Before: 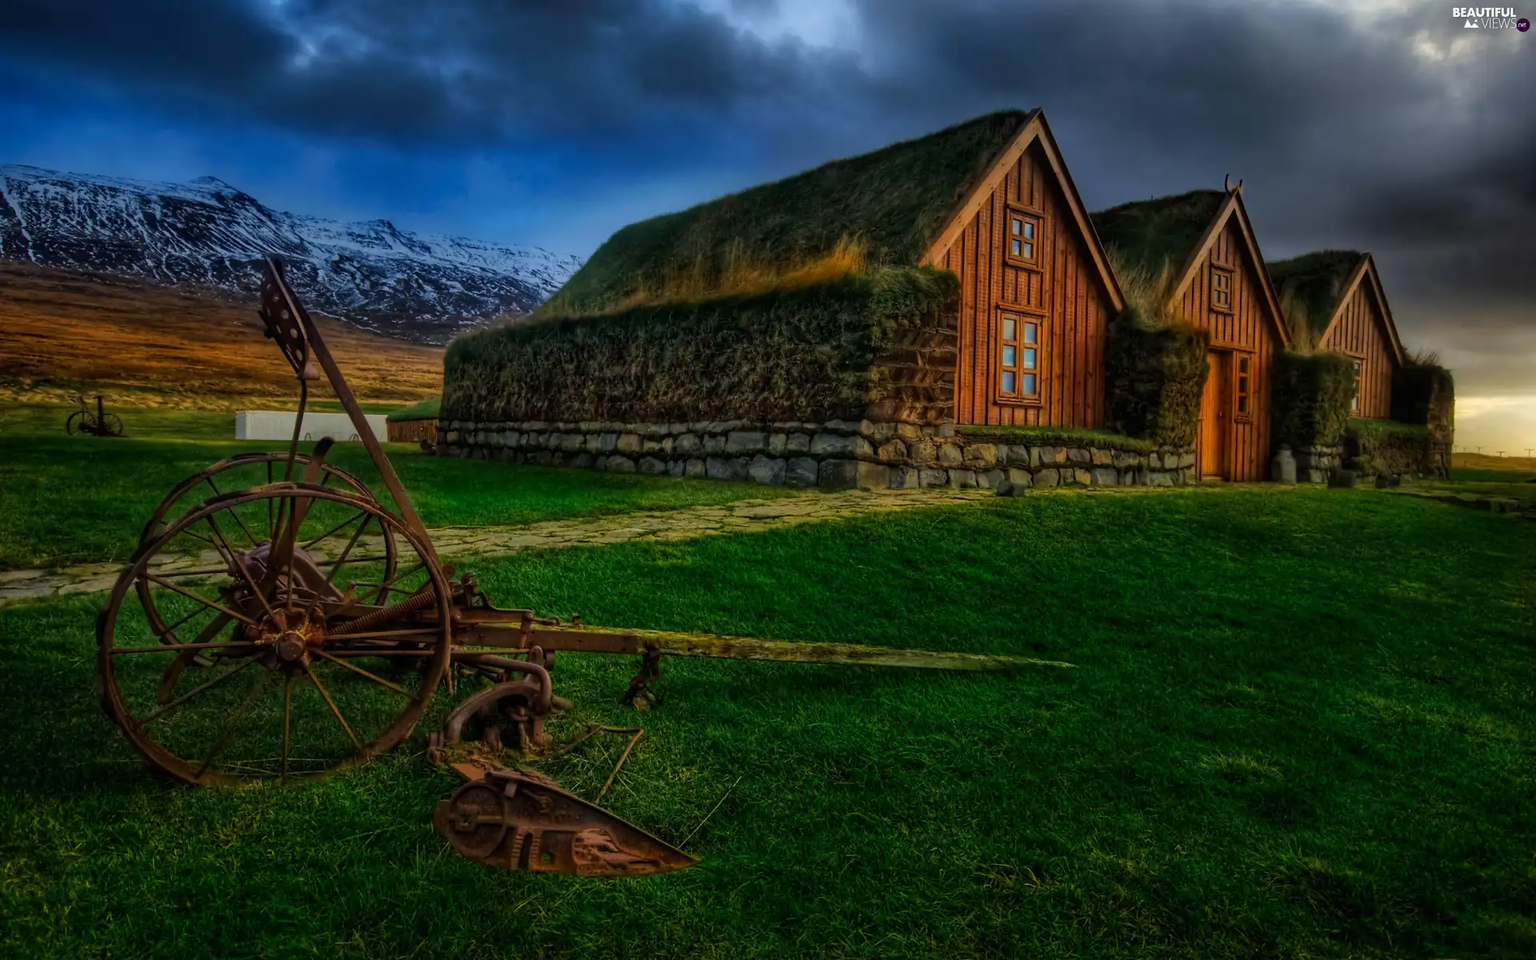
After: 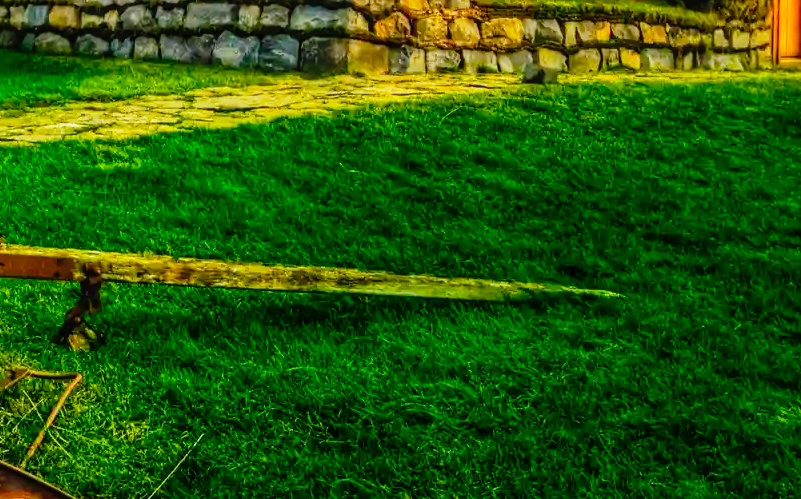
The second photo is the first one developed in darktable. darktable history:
crop: left 37.679%, top 44.828%, right 20.589%, bottom 13.559%
shadows and highlights: shadows 29.93
local contrast: detail 109%
exposure: black level correction 0, exposure 0.701 EV, compensate highlight preservation false
color balance rgb: shadows lift › chroma 0.796%, shadows lift › hue 111°, perceptual saturation grading › global saturation 44.127%, perceptual saturation grading › highlights -49.472%, perceptual saturation grading › shadows 29.693%, perceptual brilliance grading › highlights 6.649%, perceptual brilliance grading › mid-tones 17.302%, perceptual brilliance grading › shadows -5.569%
base curve: curves: ch0 [(0, 0) (0.012, 0.01) (0.073, 0.168) (0.31, 0.711) (0.645, 0.957) (1, 1)], preserve colors none
tone equalizer: on, module defaults
